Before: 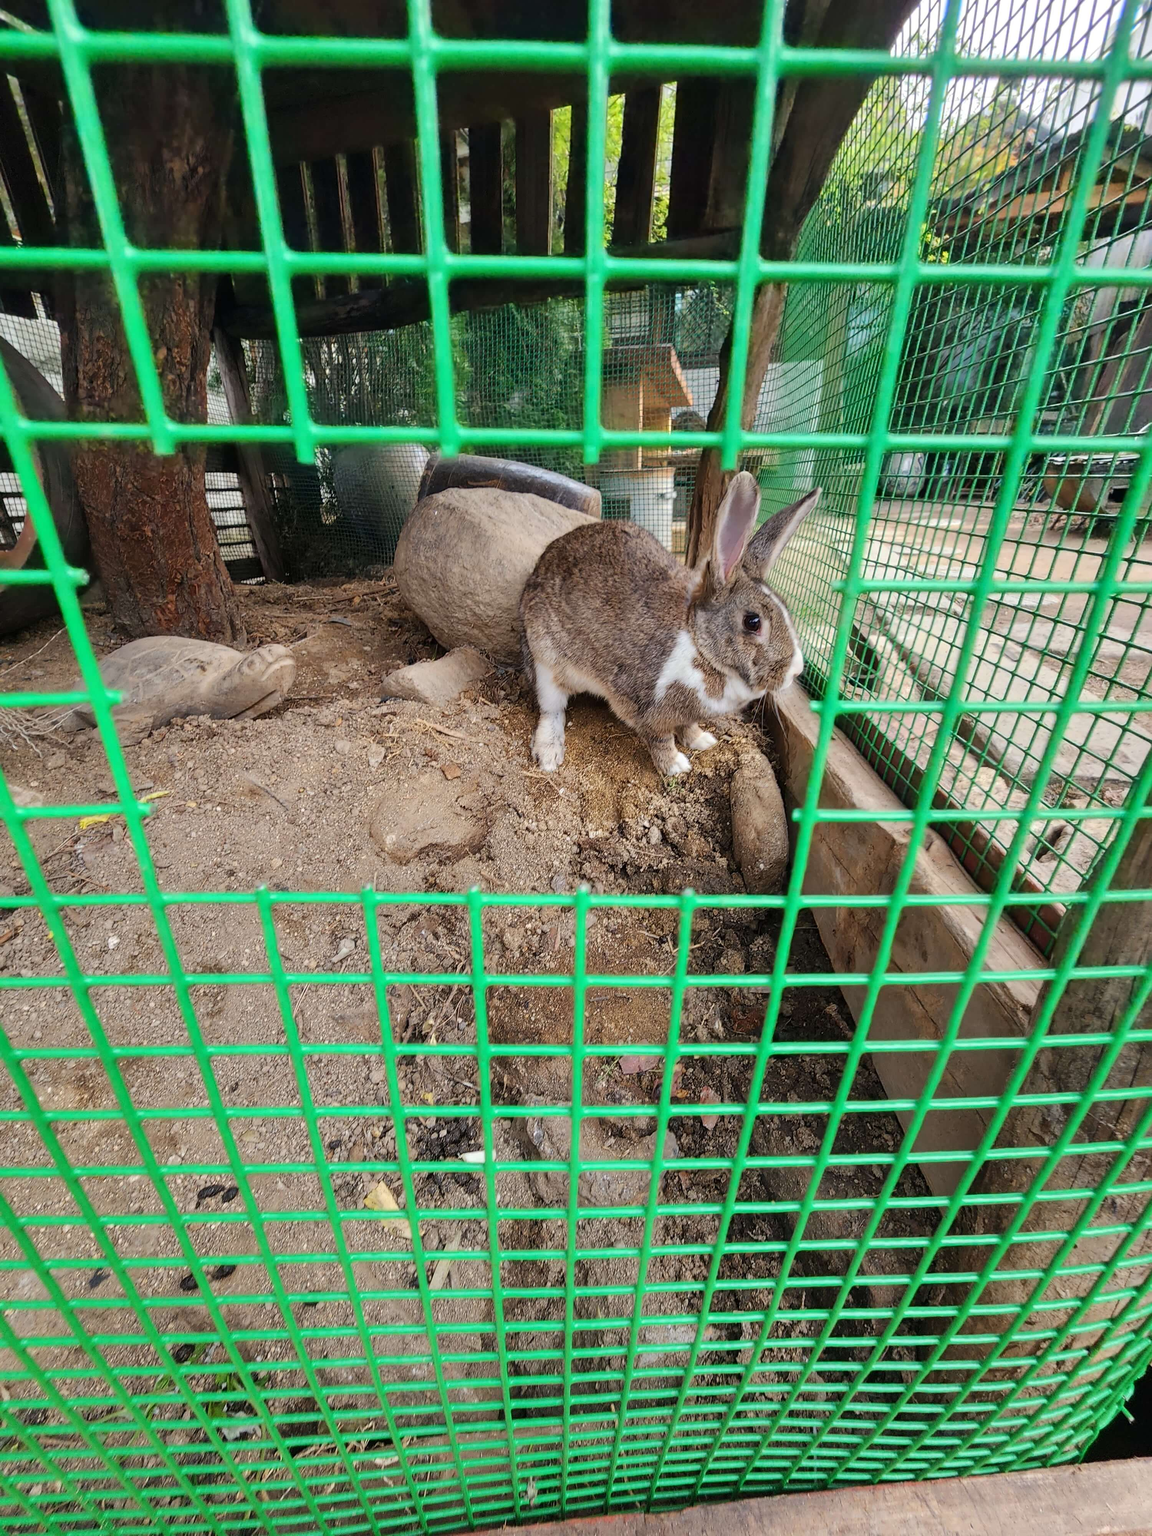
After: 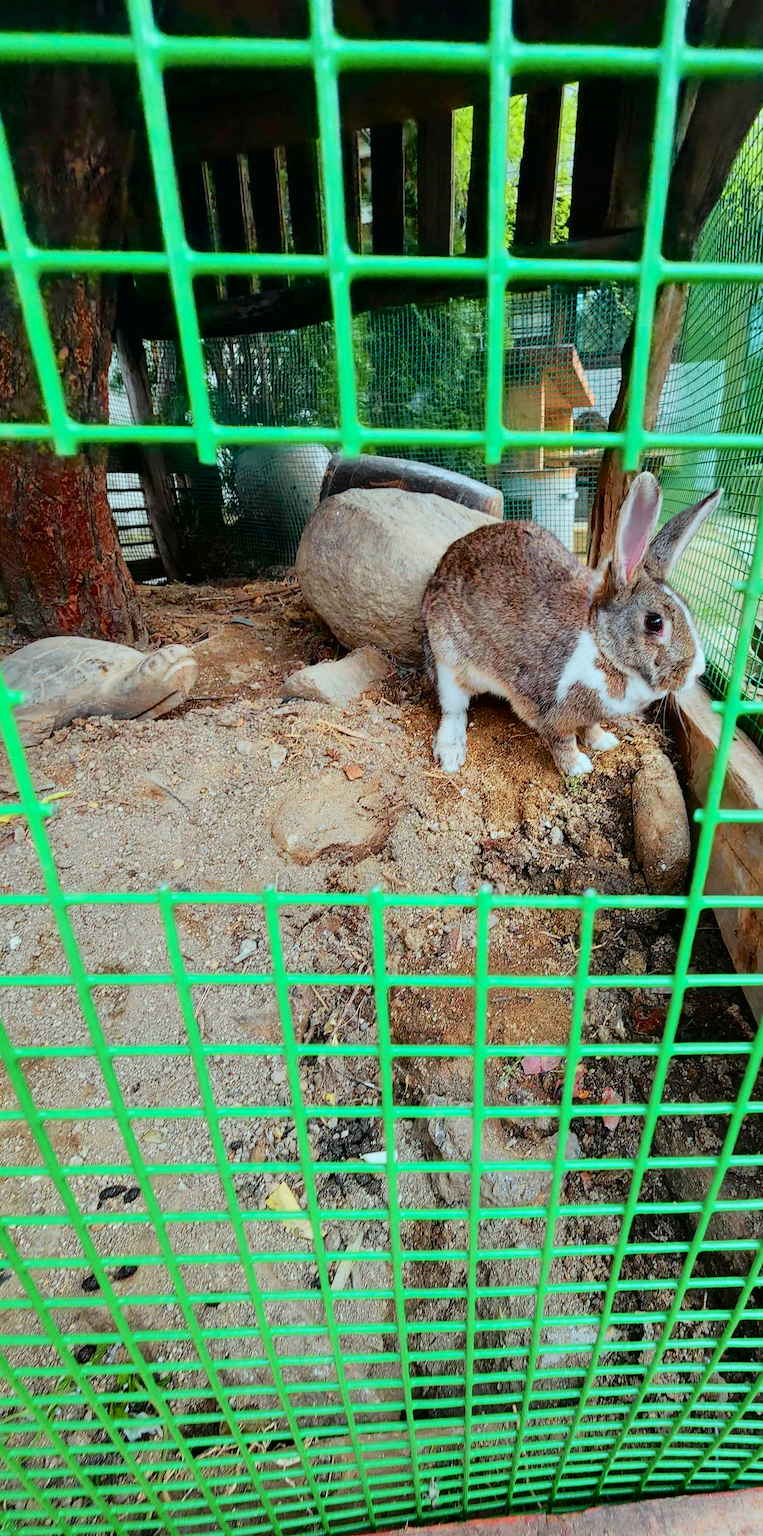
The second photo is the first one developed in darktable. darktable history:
crop and rotate: left 8.573%, right 25.132%
exposure: black level correction 0.006, exposure -0.223 EV, compensate highlight preservation false
color correction: highlights a* -10.24, highlights b* -9.81
tone curve: curves: ch0 [(0, 0.012) (0.144, 0.137) (0.326, 0.386) (0.489, 0.573) (0.656, 0.763) (0.849, 0.902) (1, 0.974)]; ch1 [(0, 0) (0.366, 0.367) (0.475, 0.453) (0.494, 0.493) (0.504, 0.497) (0.544, 0.579) (0.562, 0.619) (0.622, 0.694) (1, 1)]; ch2 [(0, 0) (0.333, 0.346) (0.375, 0.375) (0.424, 0.43) (0.476, 0.492) (0.502, 0.503) (0.533, 0.541) (0.572, 0.615) (0.605, 0.656) (0.641, 0.709) (1, 1)], color space Lab, independent channels, preserve colors none
